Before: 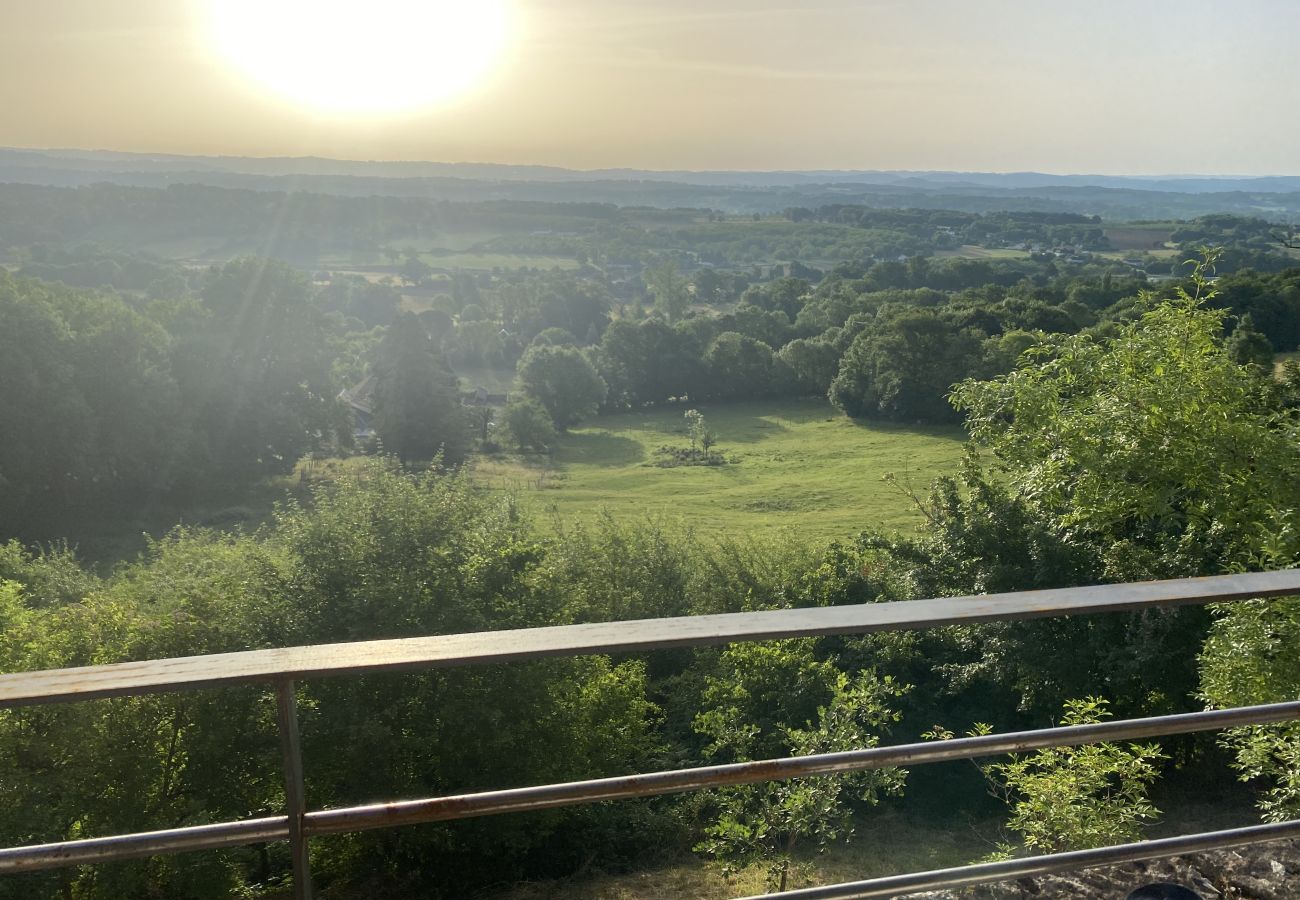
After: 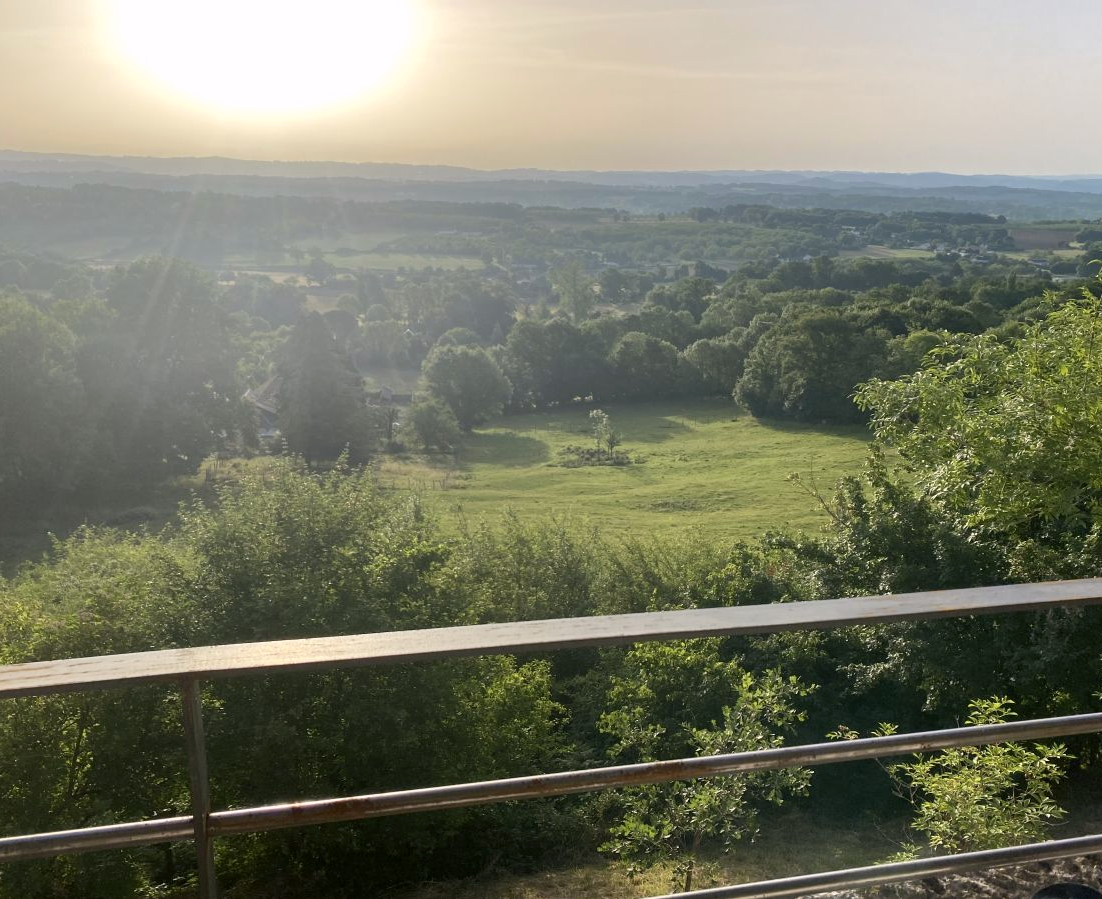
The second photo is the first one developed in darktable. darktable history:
crop: left 7.332%, right 7.857%
color correction: highlights a* 3.07, highlights b* -1.51, shadows a* -0.06, shadows b* 2.31, saturation 0.985
